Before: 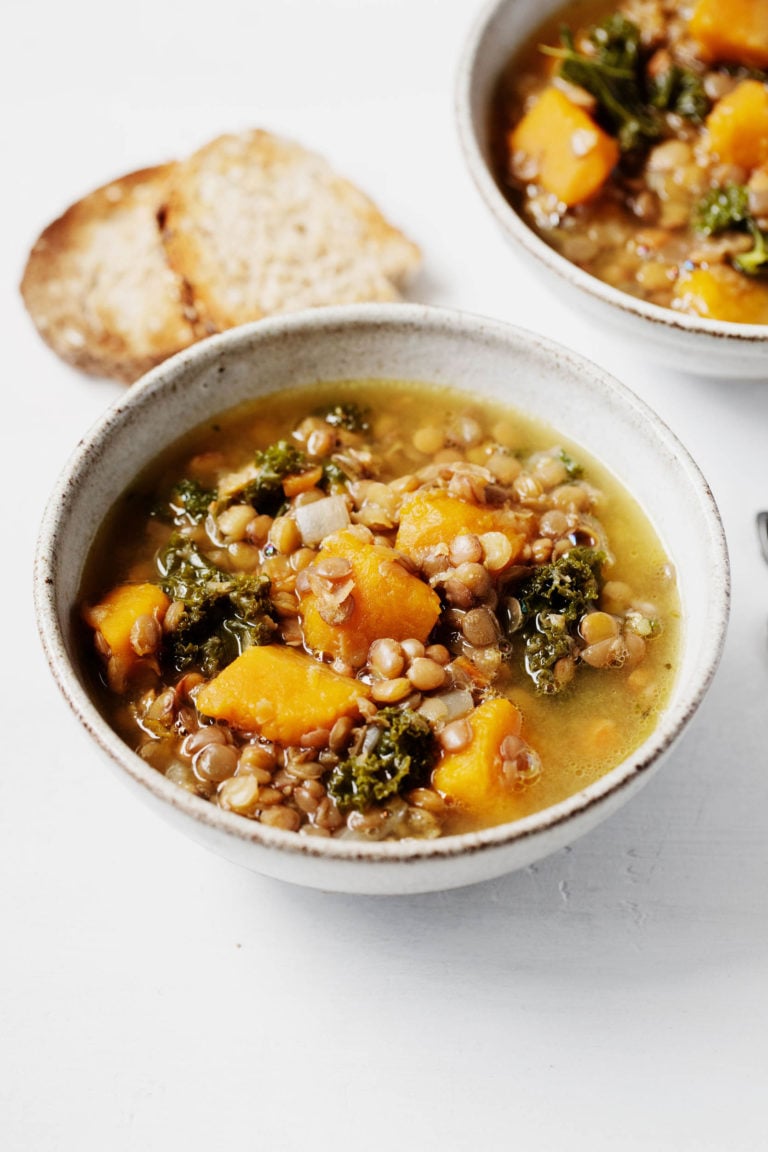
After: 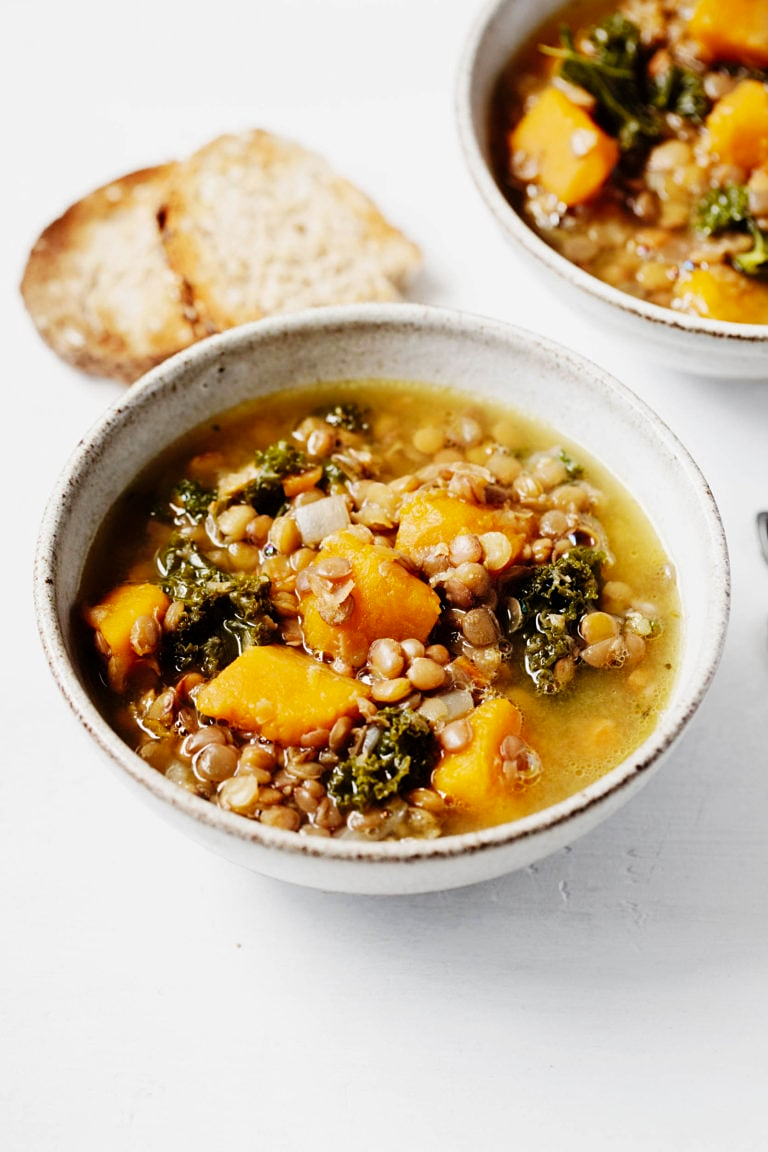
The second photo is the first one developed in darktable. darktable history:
sharpen: amount 0.206
tone curve: curves: ch0 [(0, 0) (0.037, 0.025) (0.131, 0.093) (0.275, 0.256) (0.497, 0.51) (0.617, 0.643) (0.704, 0.732) (0.813, 0.832) (0.911, 0.925) (0.997, 0.995)]; ch1 [(0, 0) (0.301, 0.3) (0.444, 0.45) (0.493, 0.495) (0.507, 0.503) (0.534, 0.533) (0.582, 0.58) (0.658, 0.693) (0.746, 0.77) (1, 1)]; ch2 [(0, 0) (0.246, 0.233) (0.36, 0.352) (0.415, 0.418) (0.476, 0.492) (0.502, 0.504) (0.525, 0.518) (0.539, 0.544) (0.586, 0.602) (0.634, 0.651) (0.706, 0.727) (0.853, 0.852) (1, 0.951)], preserve colors none
